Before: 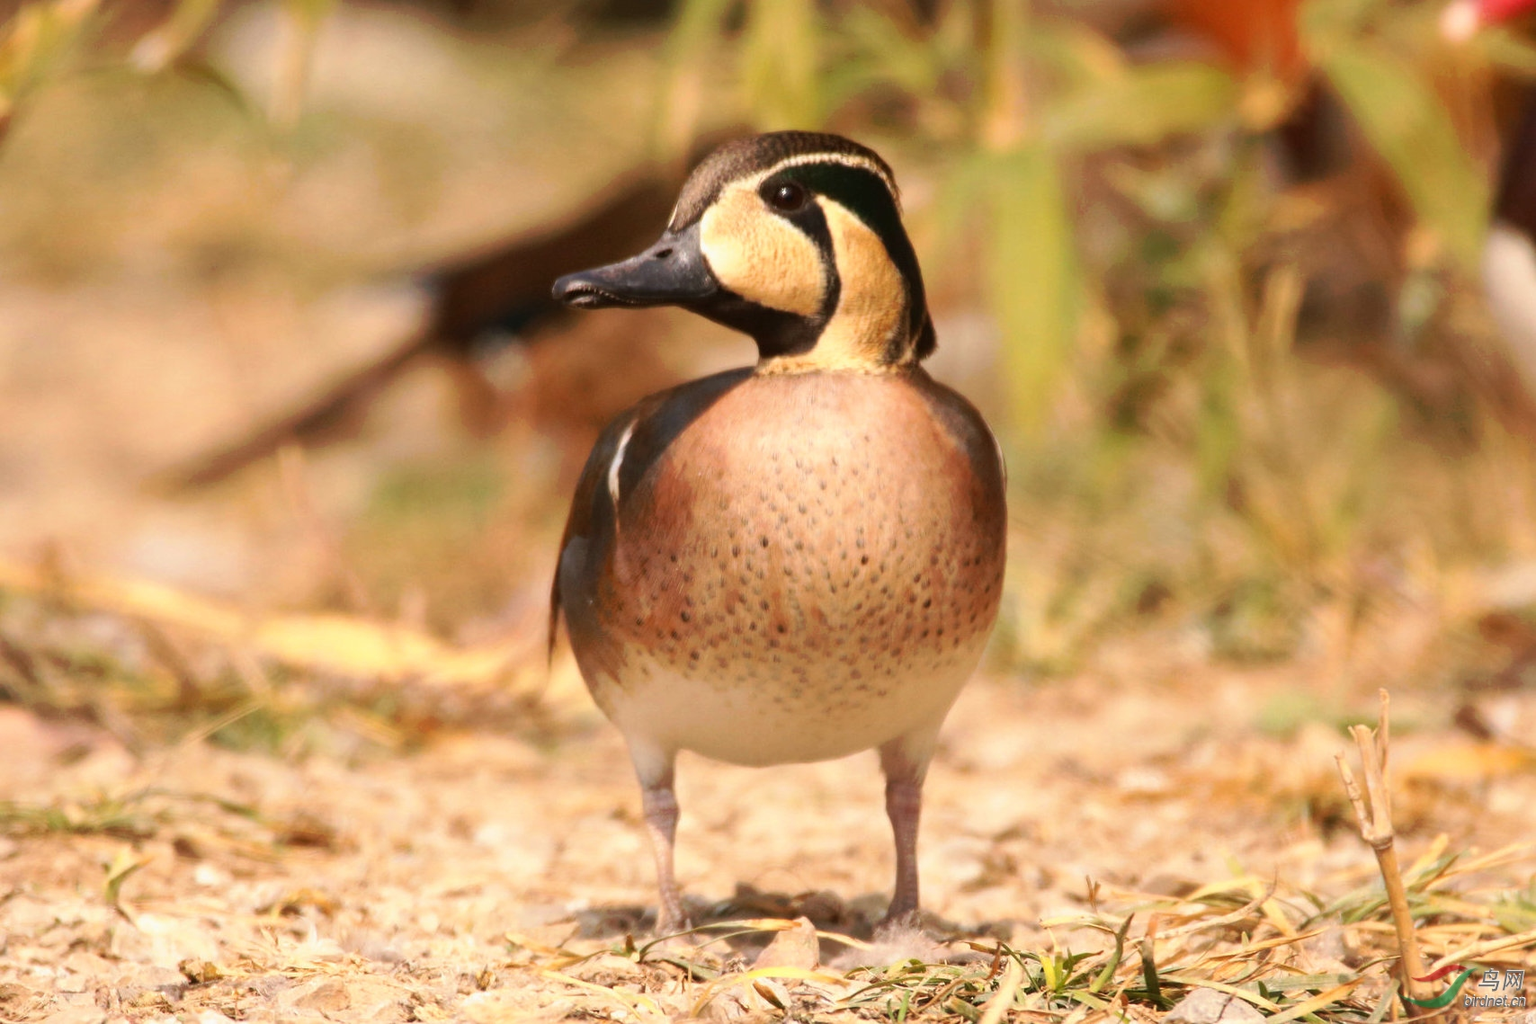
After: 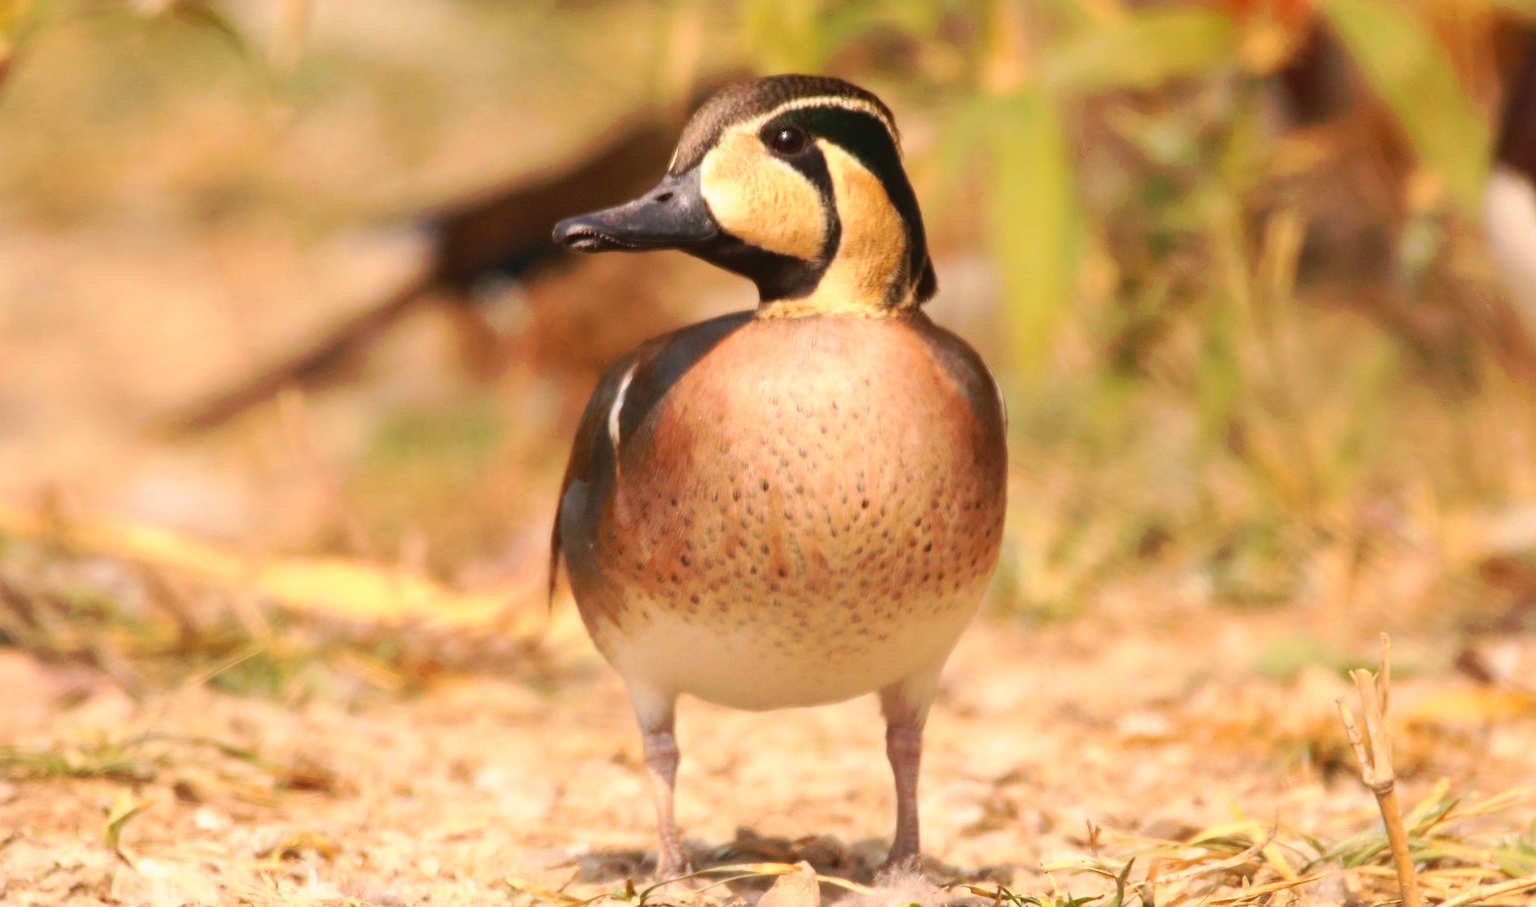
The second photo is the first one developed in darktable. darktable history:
crop and rotate: top 5.565%, bottom 5.928%
contrast brightness saturation: contrast 0.027, brightness 0.069, saturation 0.122
